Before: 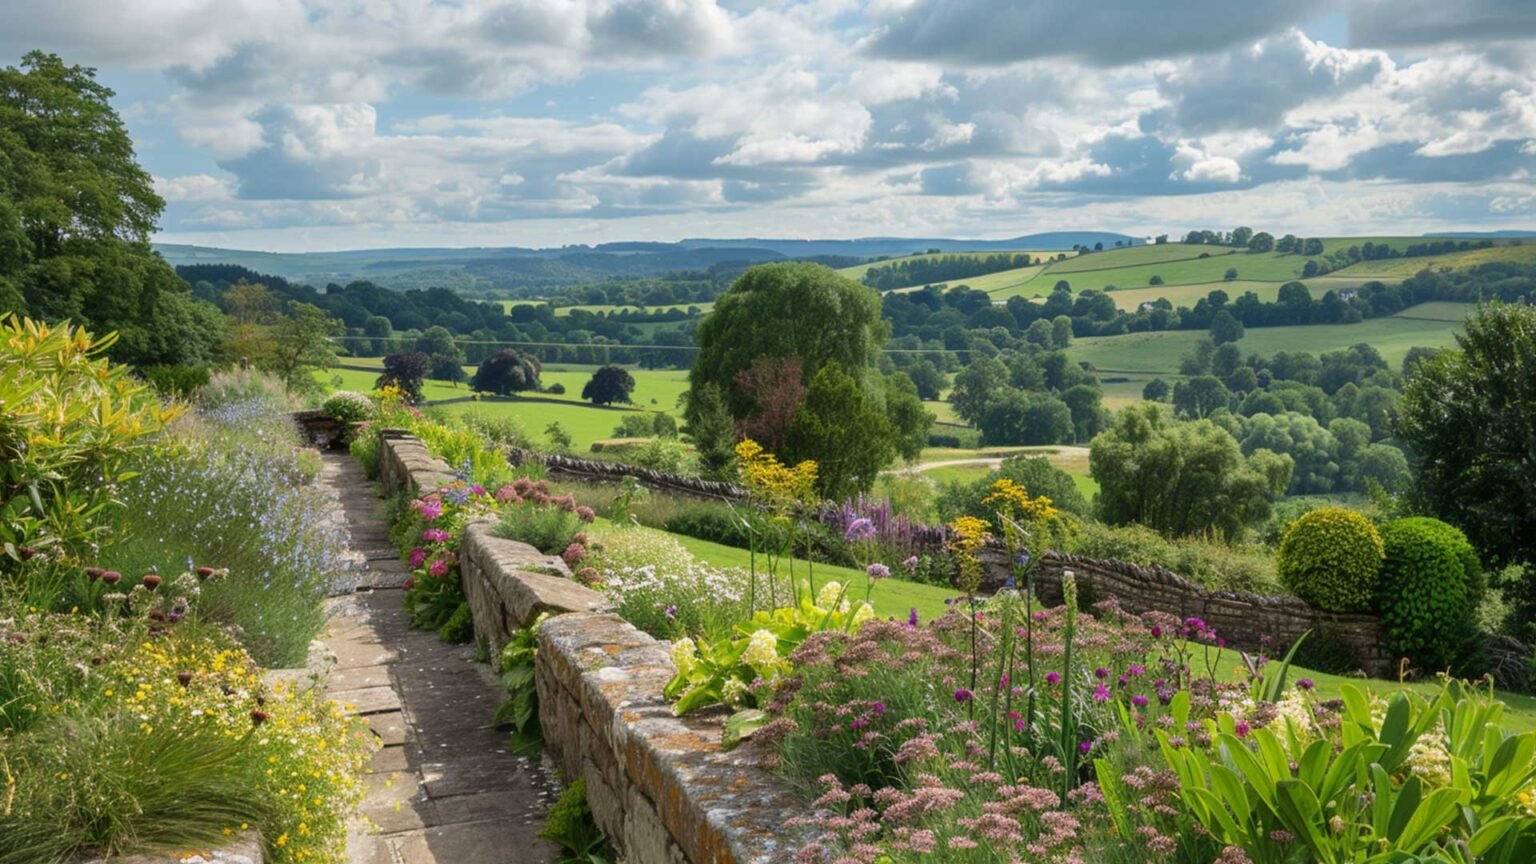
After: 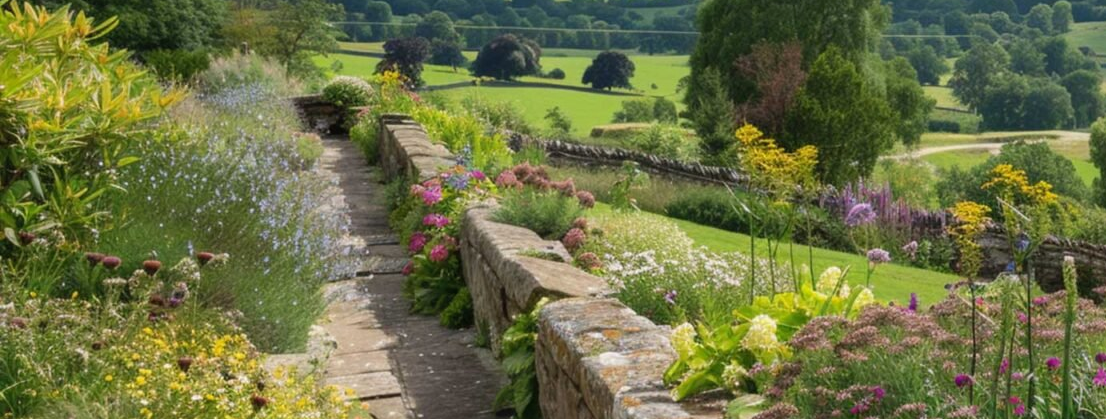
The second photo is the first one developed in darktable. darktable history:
crop: top 36.498%, right 27.964%, bottom 14.995%
shadows and highlights: shadows 25, highlights -25
